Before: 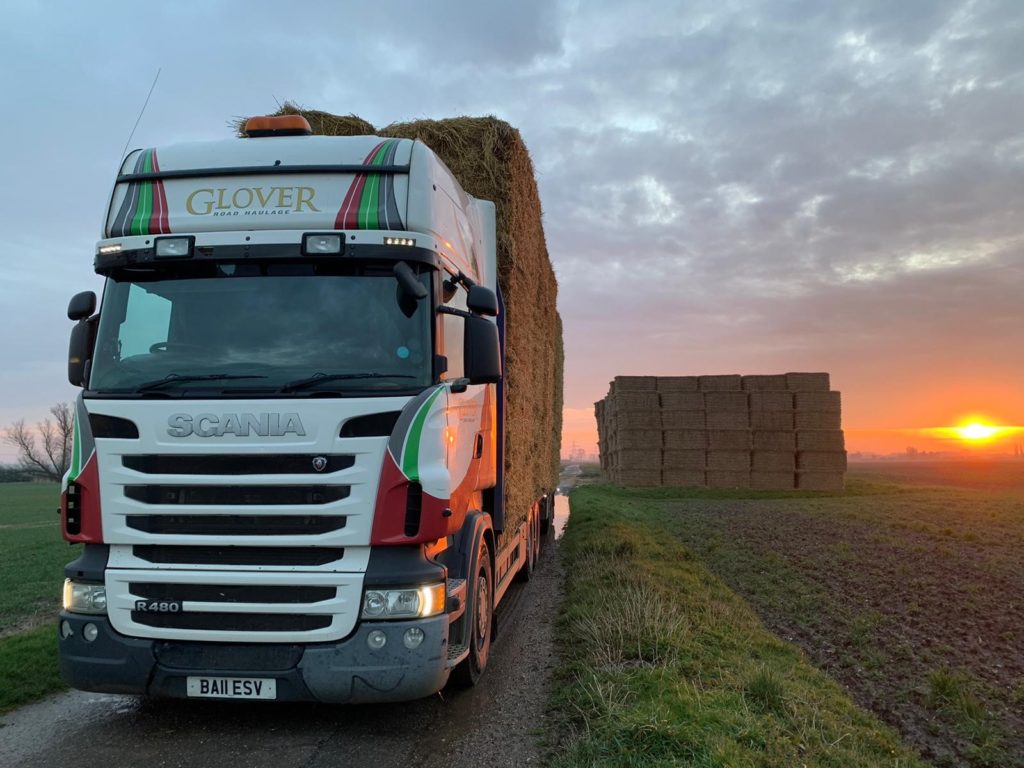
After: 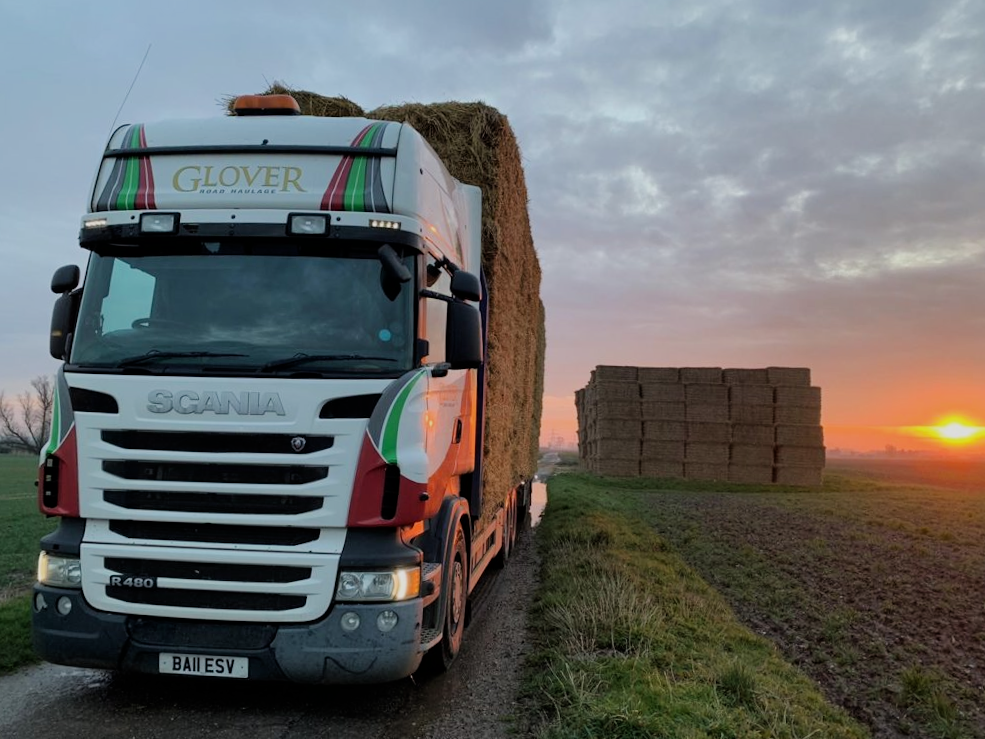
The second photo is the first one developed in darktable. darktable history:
filmic rgb: white relative exposure 3.85 EV, hardness 4.3
crop and rotate: angle -1.69°
